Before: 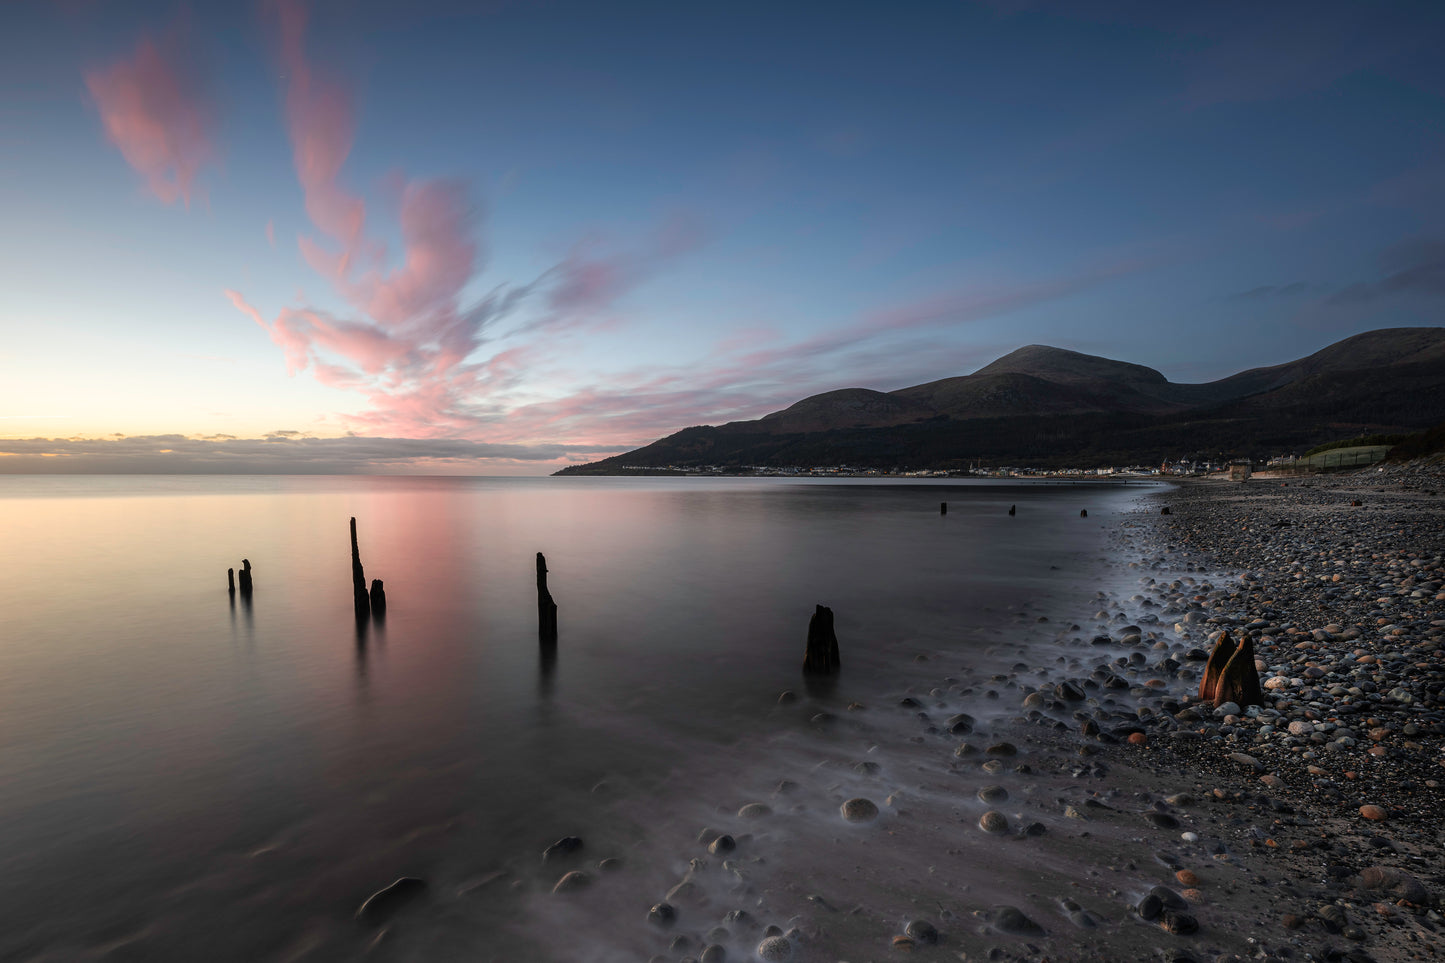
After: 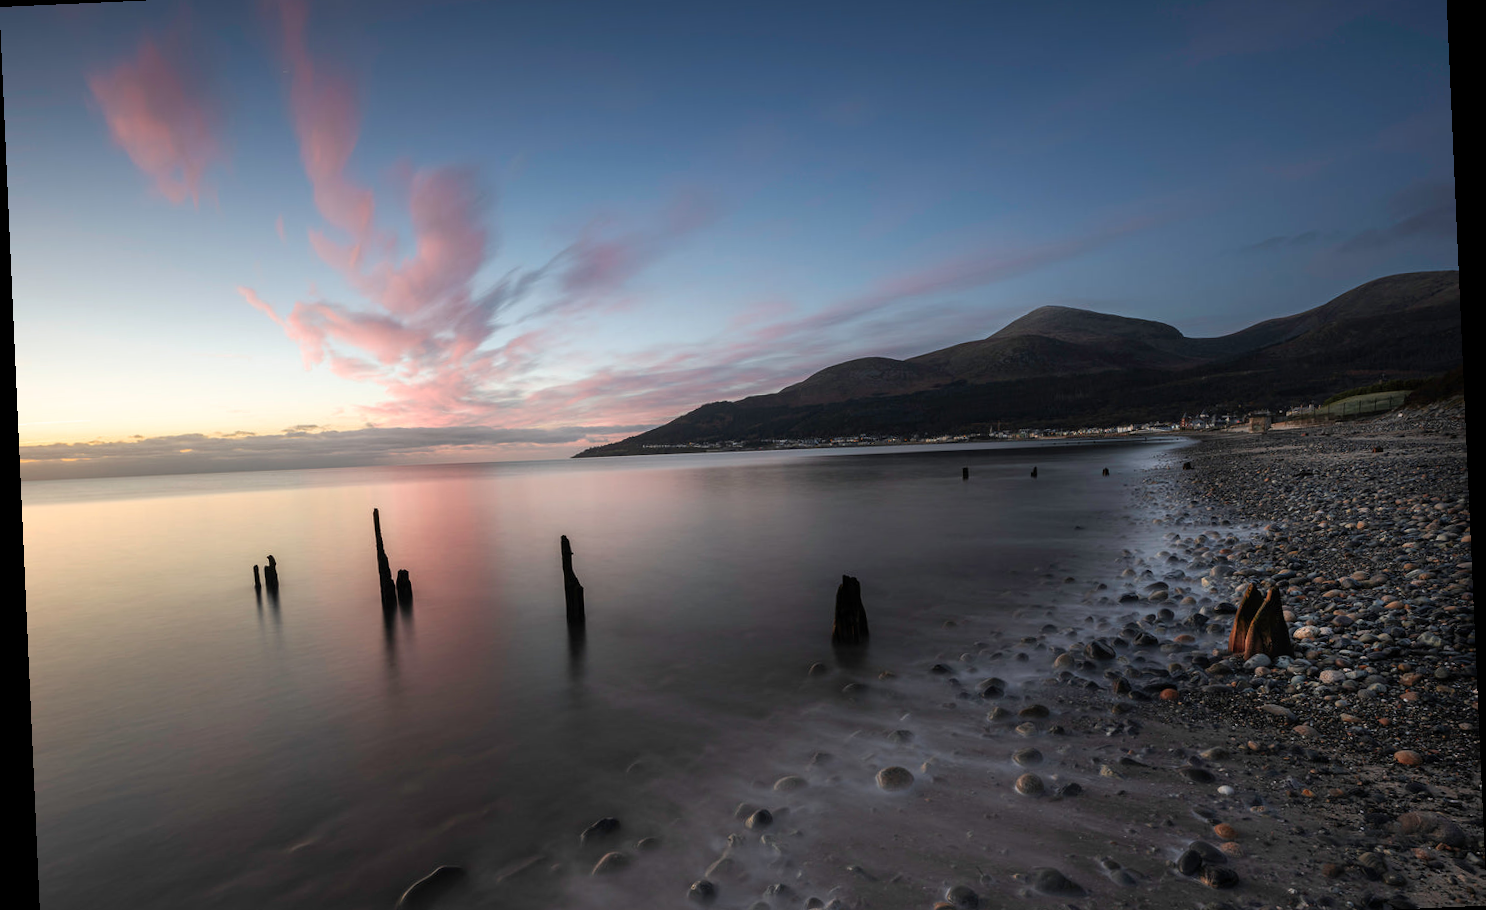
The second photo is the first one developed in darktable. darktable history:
rotate and perspective: rotation -2.56°, automatic cropping off
crop and rotate: top 5.609%, bottom 5.609%
